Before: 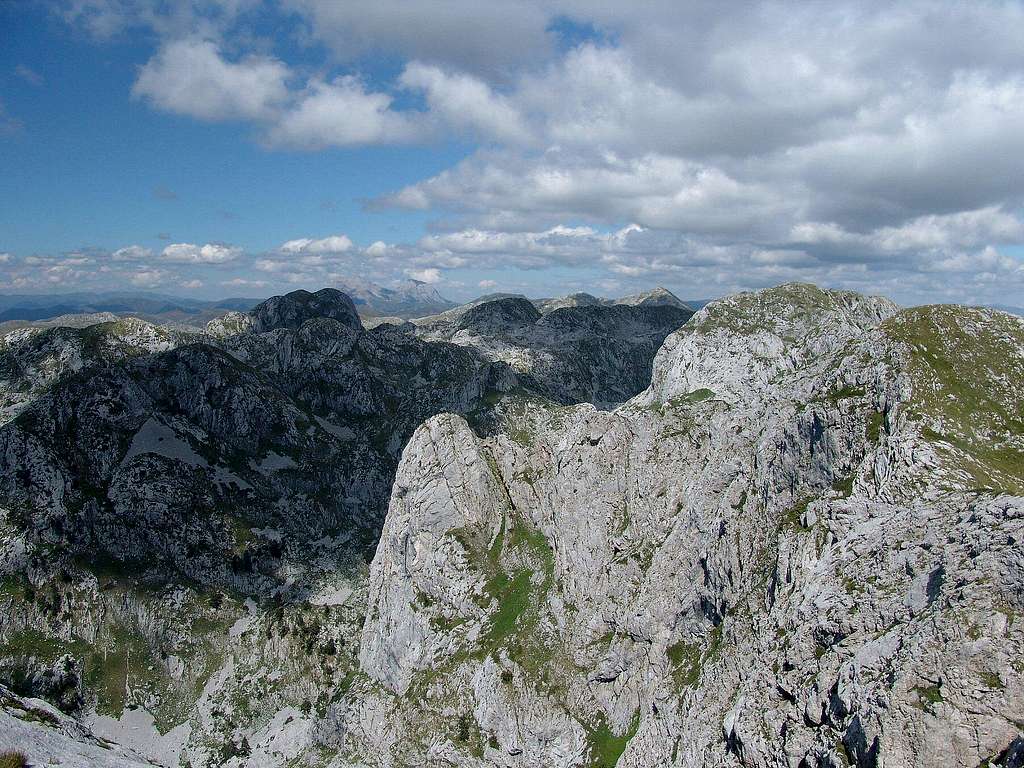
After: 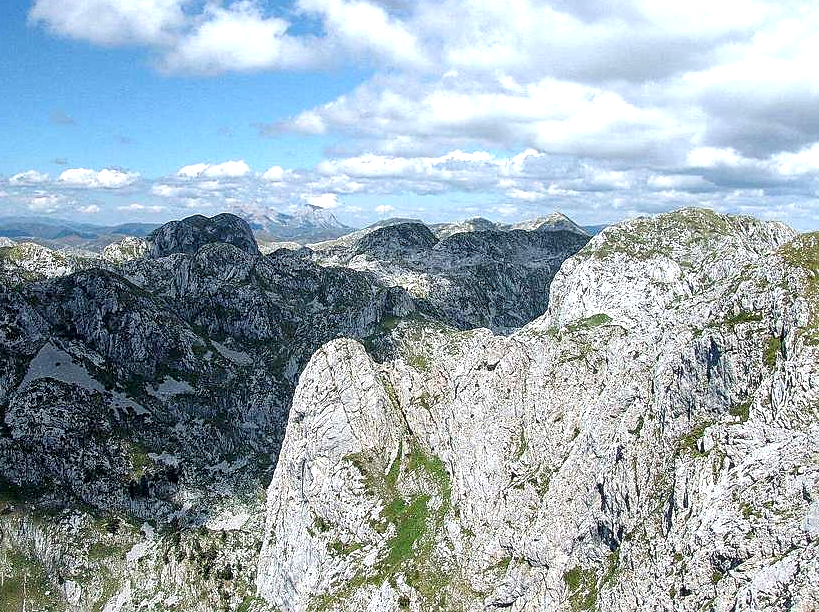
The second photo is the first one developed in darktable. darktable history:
crop and rotate: left 10.061%, top 9.788%, right 9.883%, bottom 10.507%
local contrast: on, module defaults
base curve: curves: ch0 [(0, 0) (0.283, 0.295) (1, 1)], preserve colors none
sharpen: radius 1.821, amount 0.404, threshold 1.37
exposure: exposure 0.997 EV, compensate exposure bias true, compensate highlight preservation false
